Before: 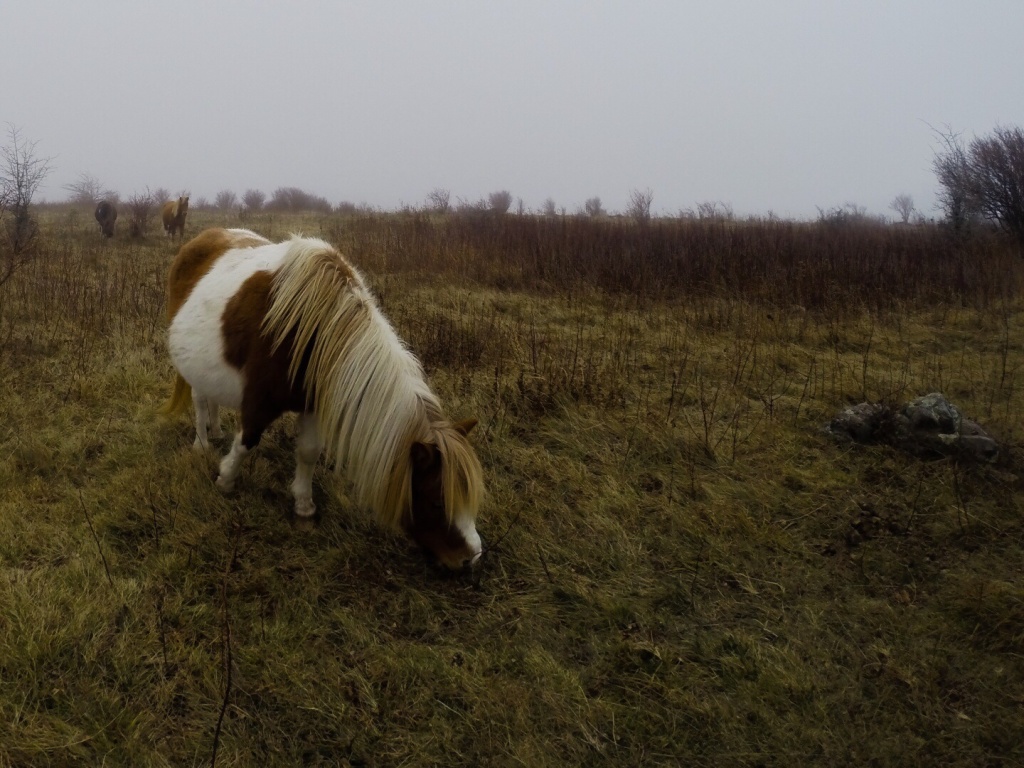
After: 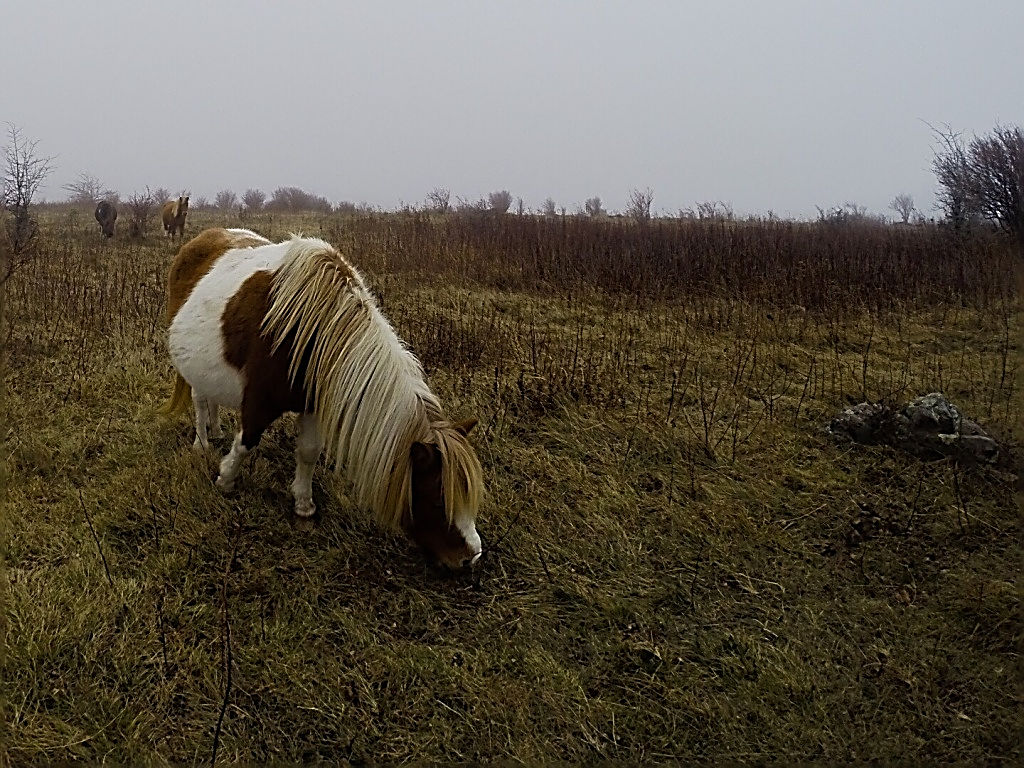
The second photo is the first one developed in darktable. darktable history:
sharpen: amount 1.863
